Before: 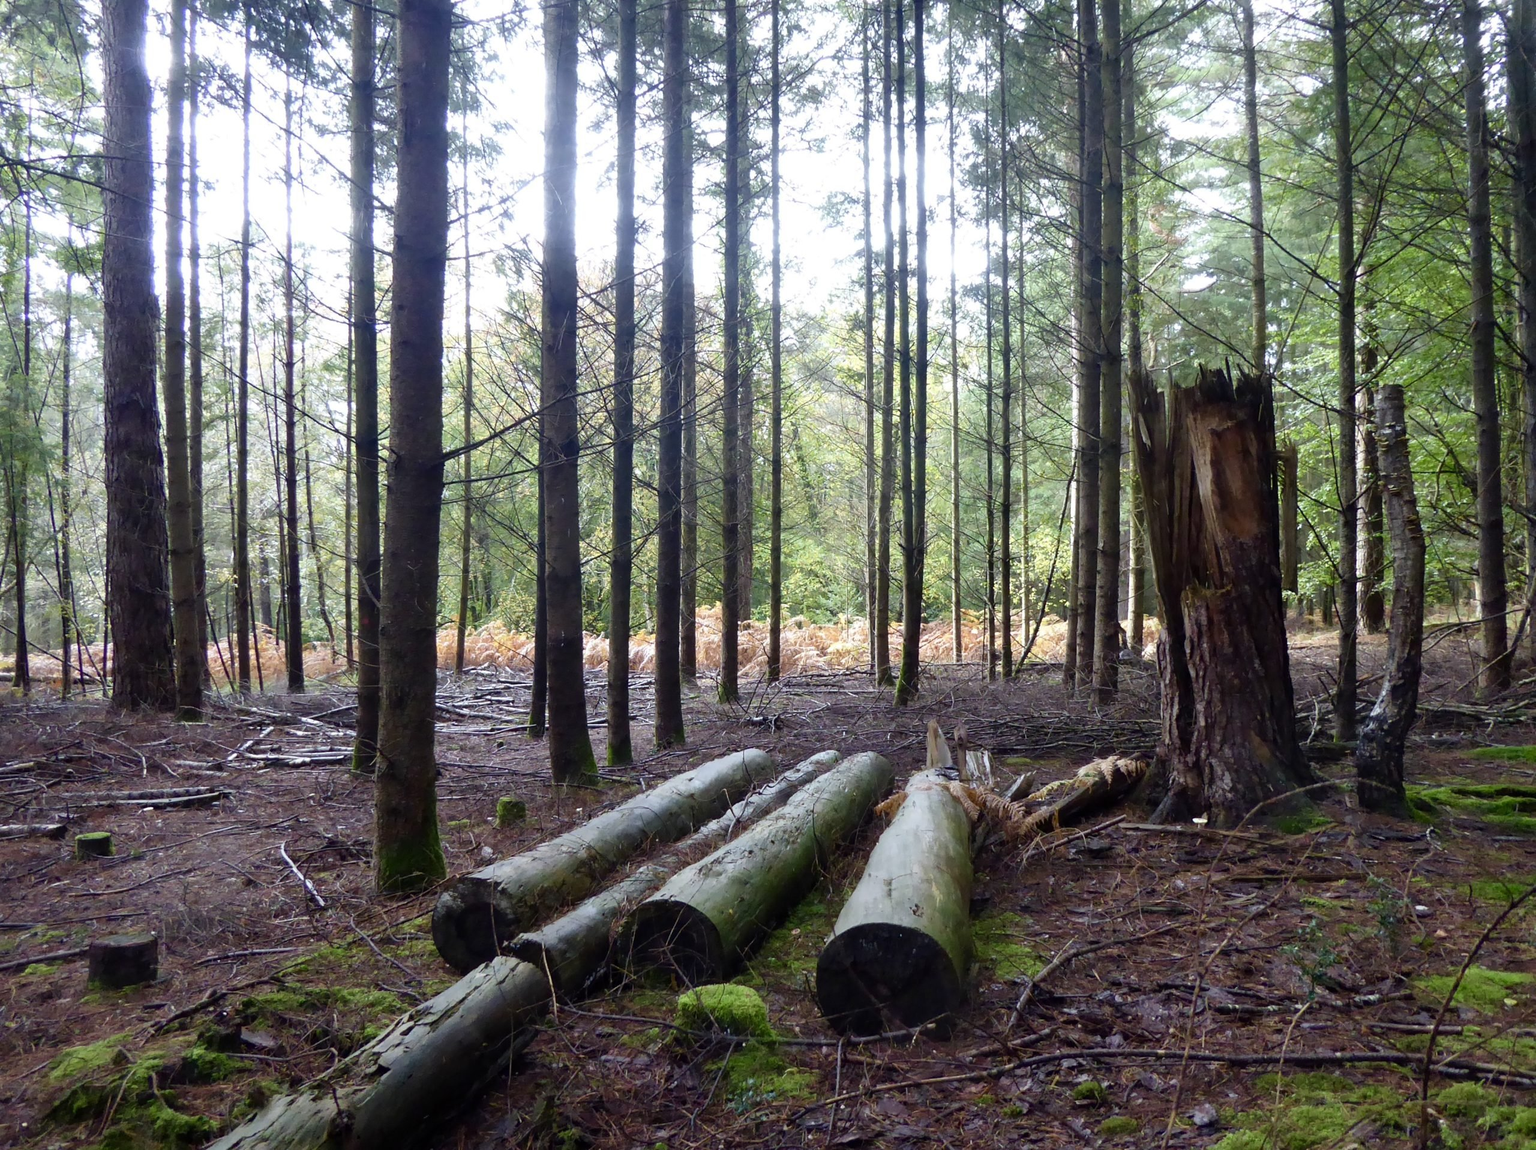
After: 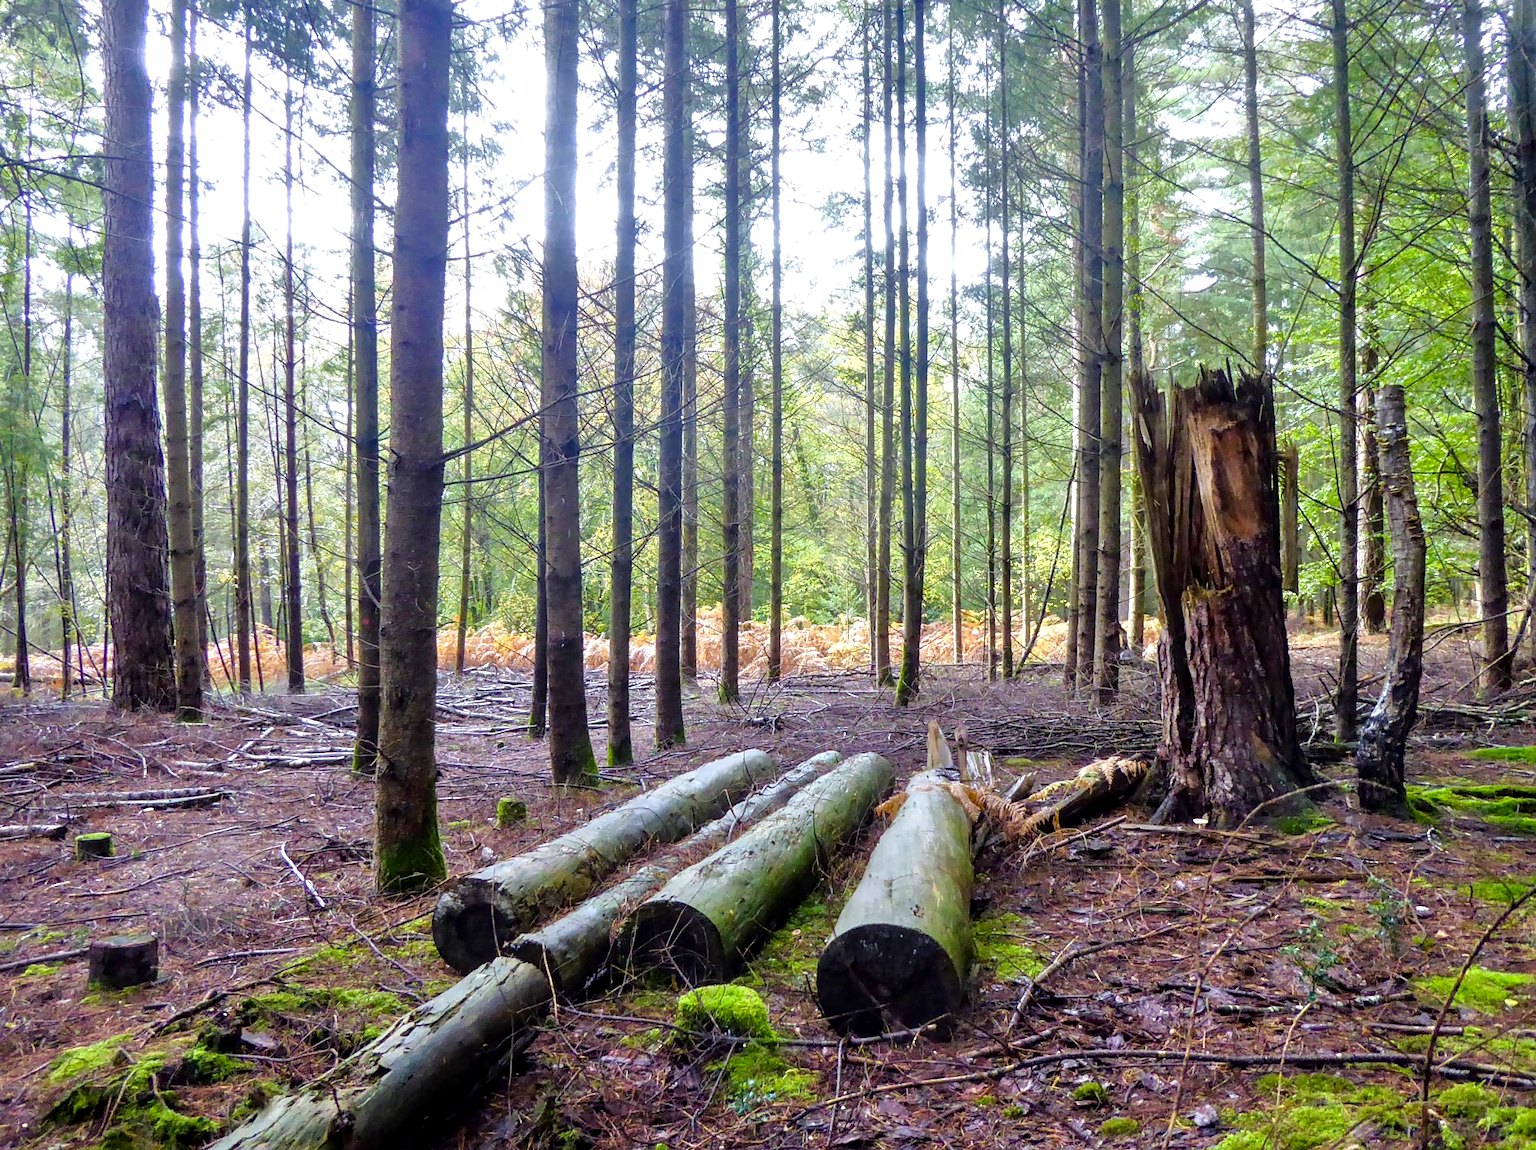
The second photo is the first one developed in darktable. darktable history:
tone equalizer: -7 EV 0.15 EV, -6 EV 0.6 EV, -5 EV 1.15 EV, -4 EV 1.33 EV, -3 EV 1.15 EV, -2 EV 0.6 EV, -1 EV 0.15 EV, mask exposure compensation -0.5 EV
color balance rgb: perceptual saturation grading › global saturation 25%, global vibrance 20%
local contrast: on, module defaults
sharpen: amount 0.2
